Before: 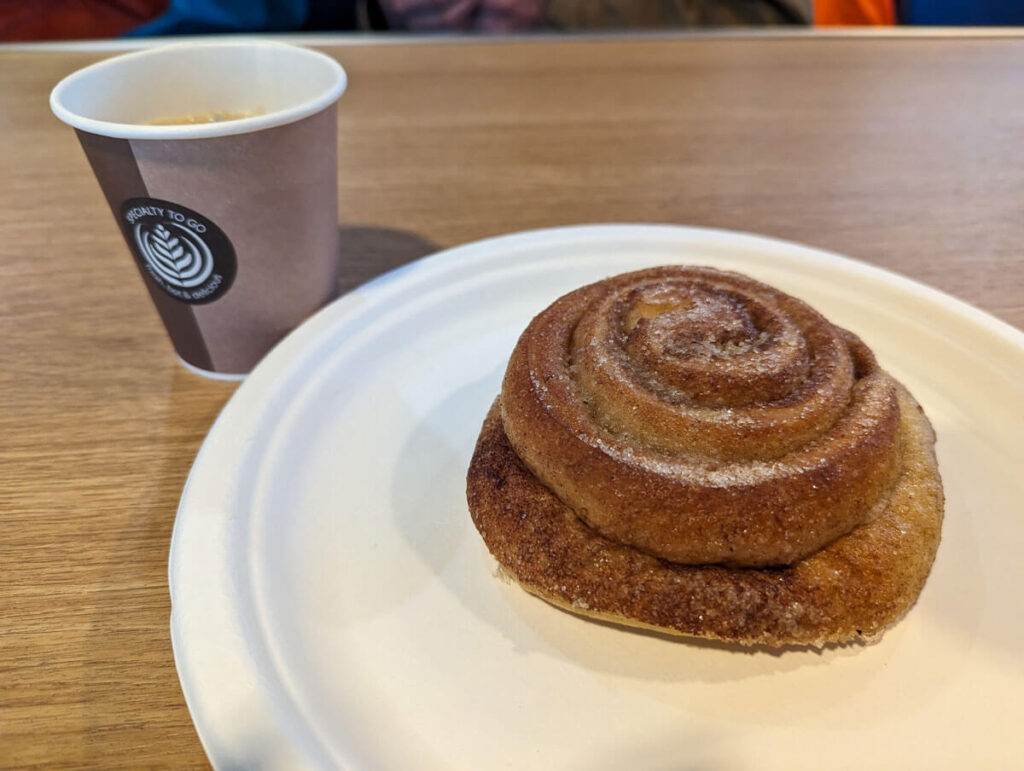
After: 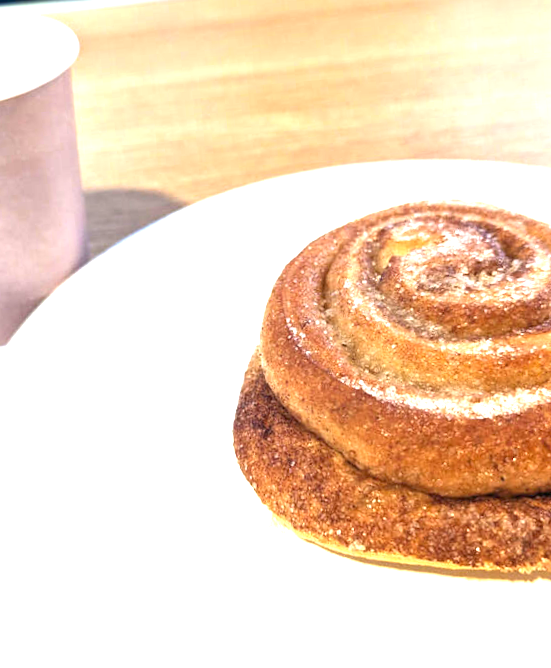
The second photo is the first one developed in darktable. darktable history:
crop and rotate: left 22.516%, right 21.234%
rotate and perspective: rotation -5°, crop left 0.05, crop right 0.952, crop top 0.11, crop bottom 0.89
exposure: black level correction 0, exposure 2.088 EV, compensate exposure bias true, compensate highlight preservation false
